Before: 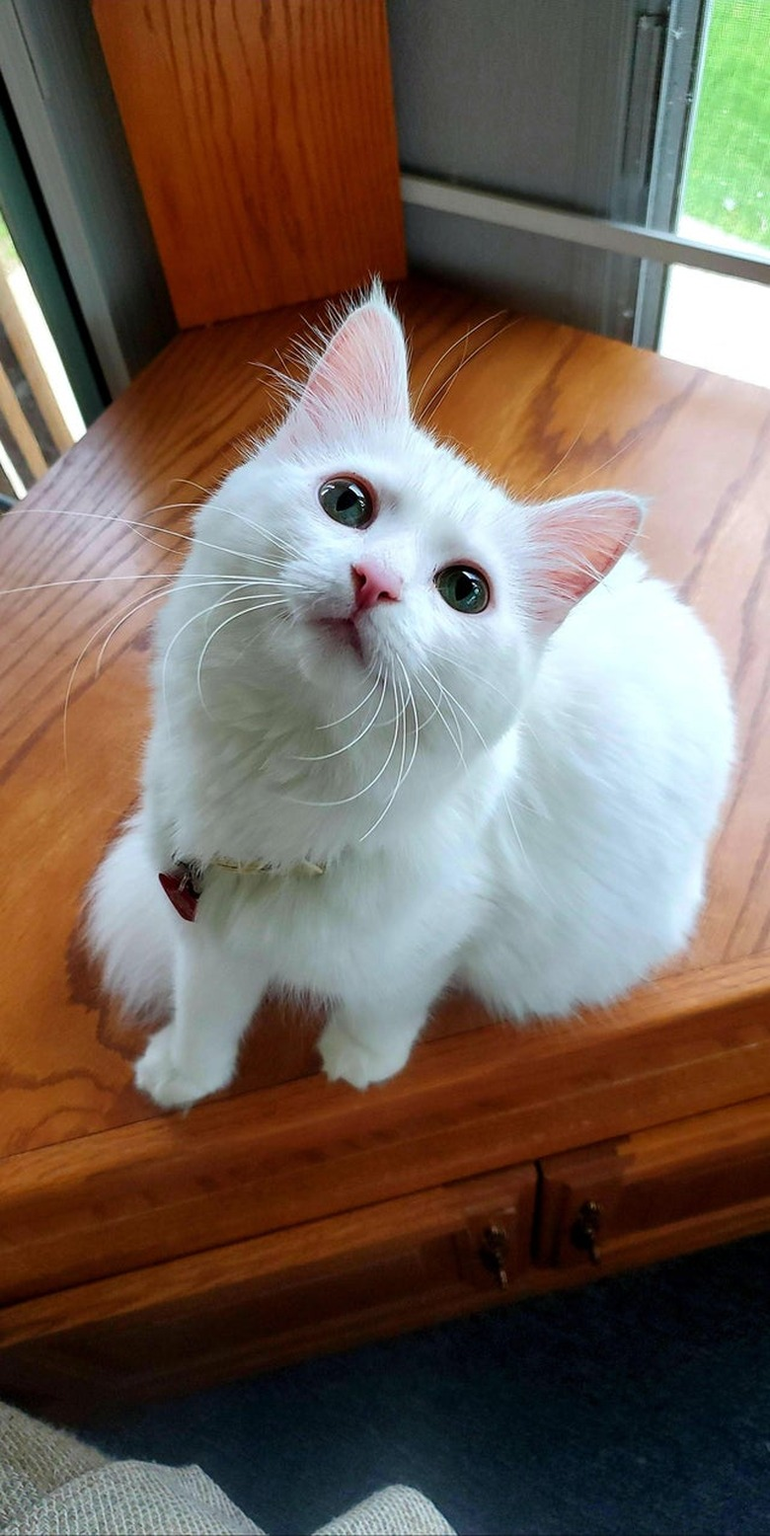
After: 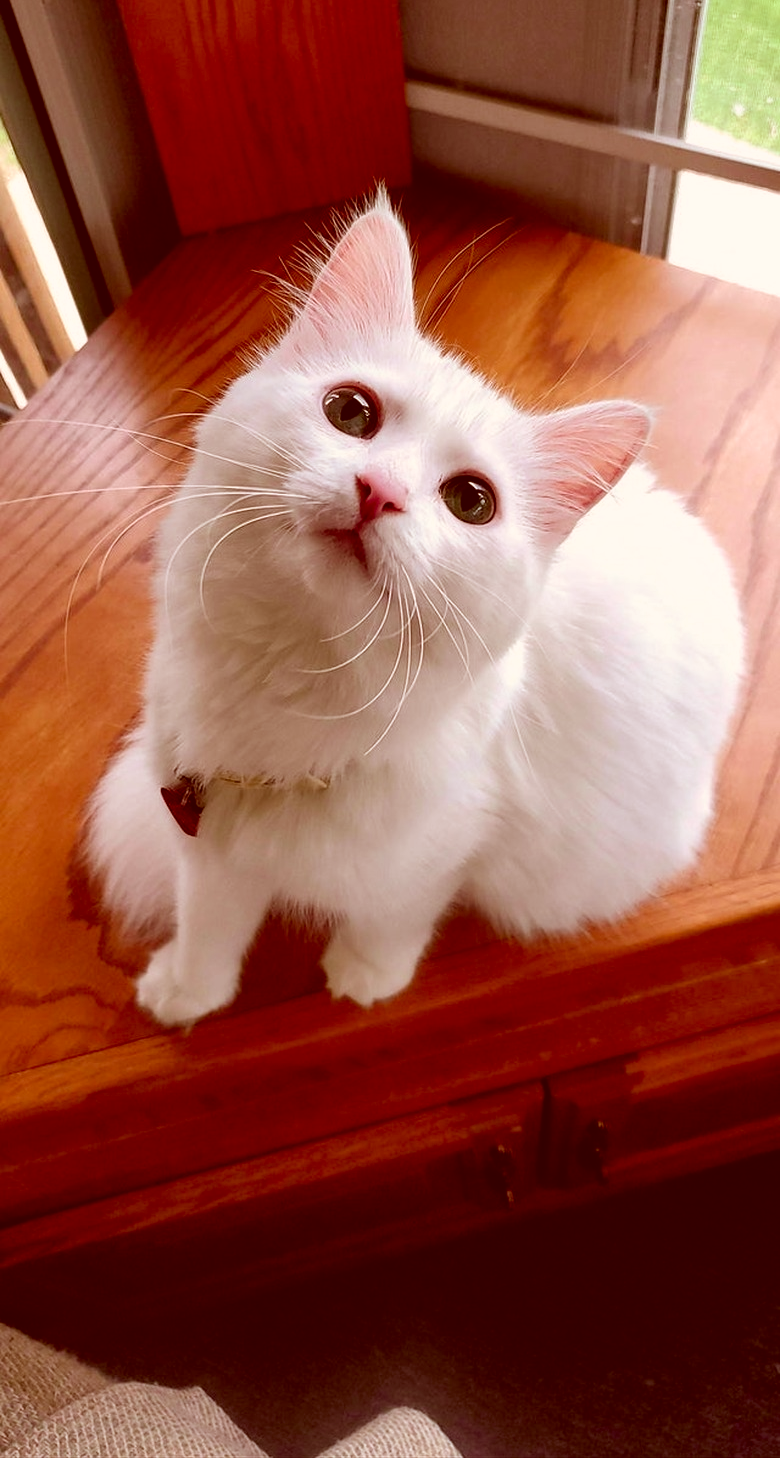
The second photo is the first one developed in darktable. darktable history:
crop and rotate: top 6.237%
color correction: highlights a* 9.41, highlights b* 8.78, shadows a* 39.22, shadows b* 39.77, saturation 0.817
